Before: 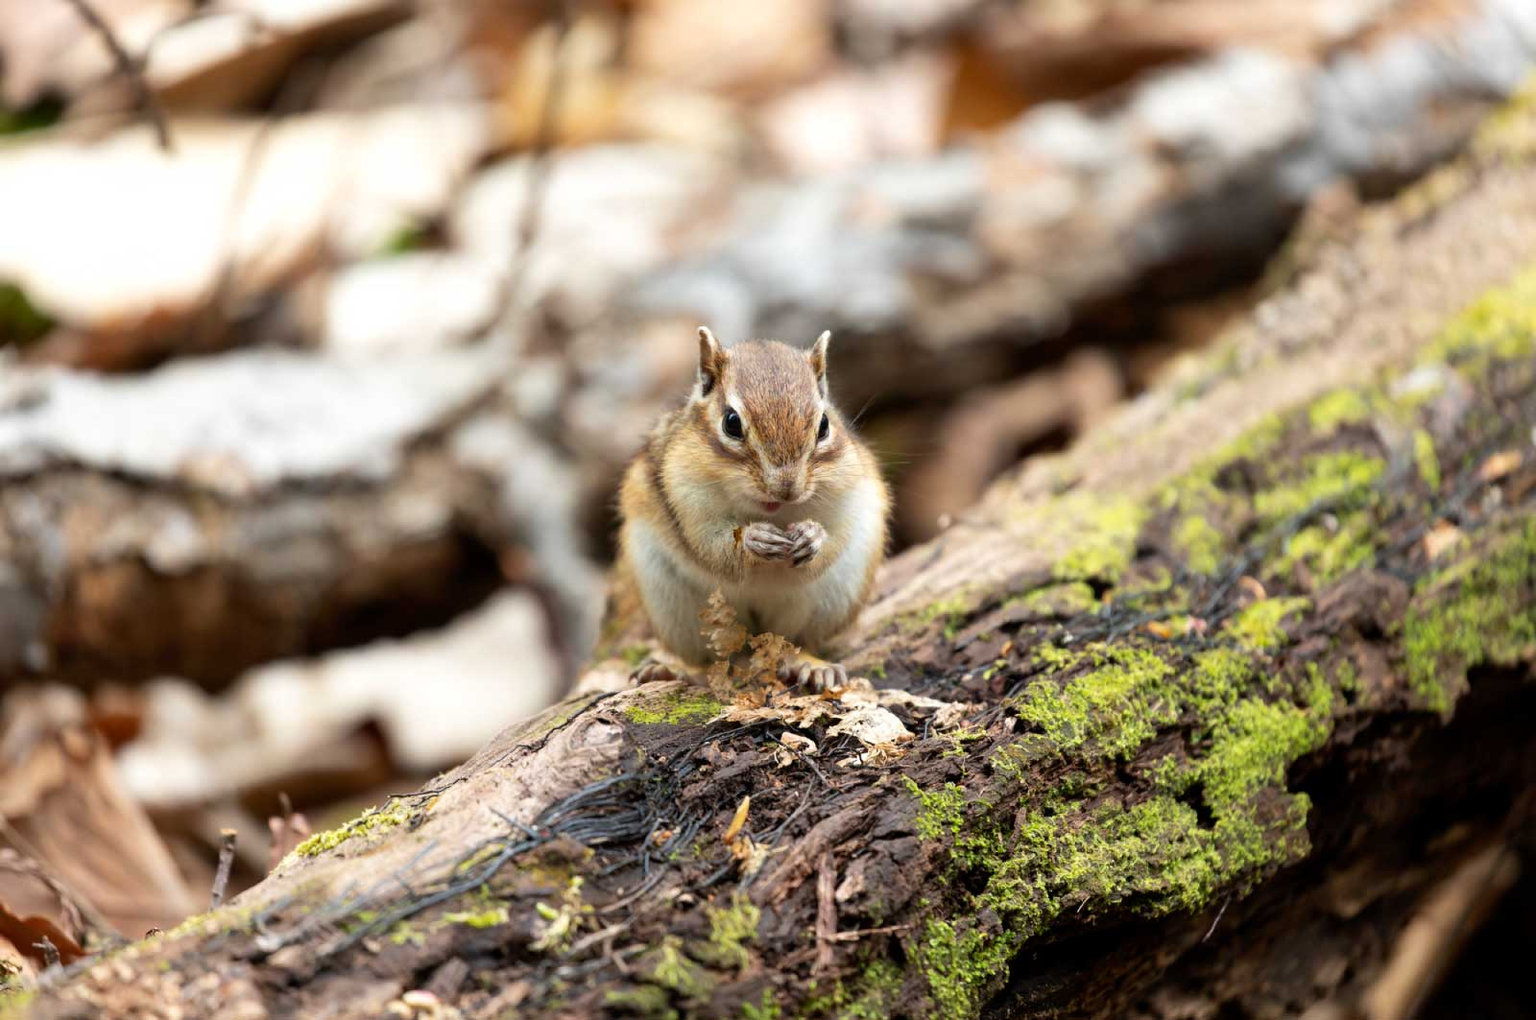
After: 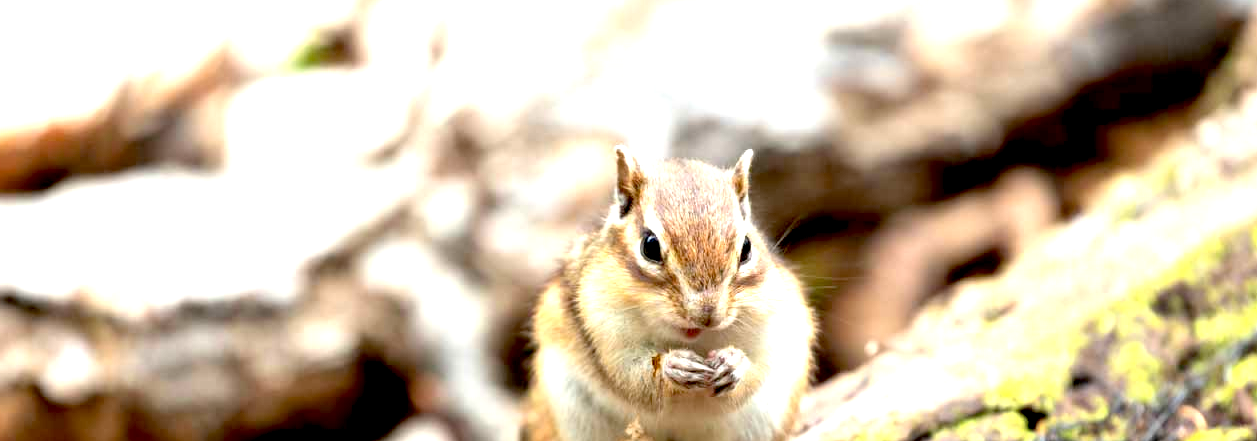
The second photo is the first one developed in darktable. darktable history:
exposure: black level correction 0.011, exposure 1.088 EV, compensate exposure bias true, compensate highlight preservation false
crop: left 7.036%, top 18.398%, right 14.379%, bottom 40.043%
